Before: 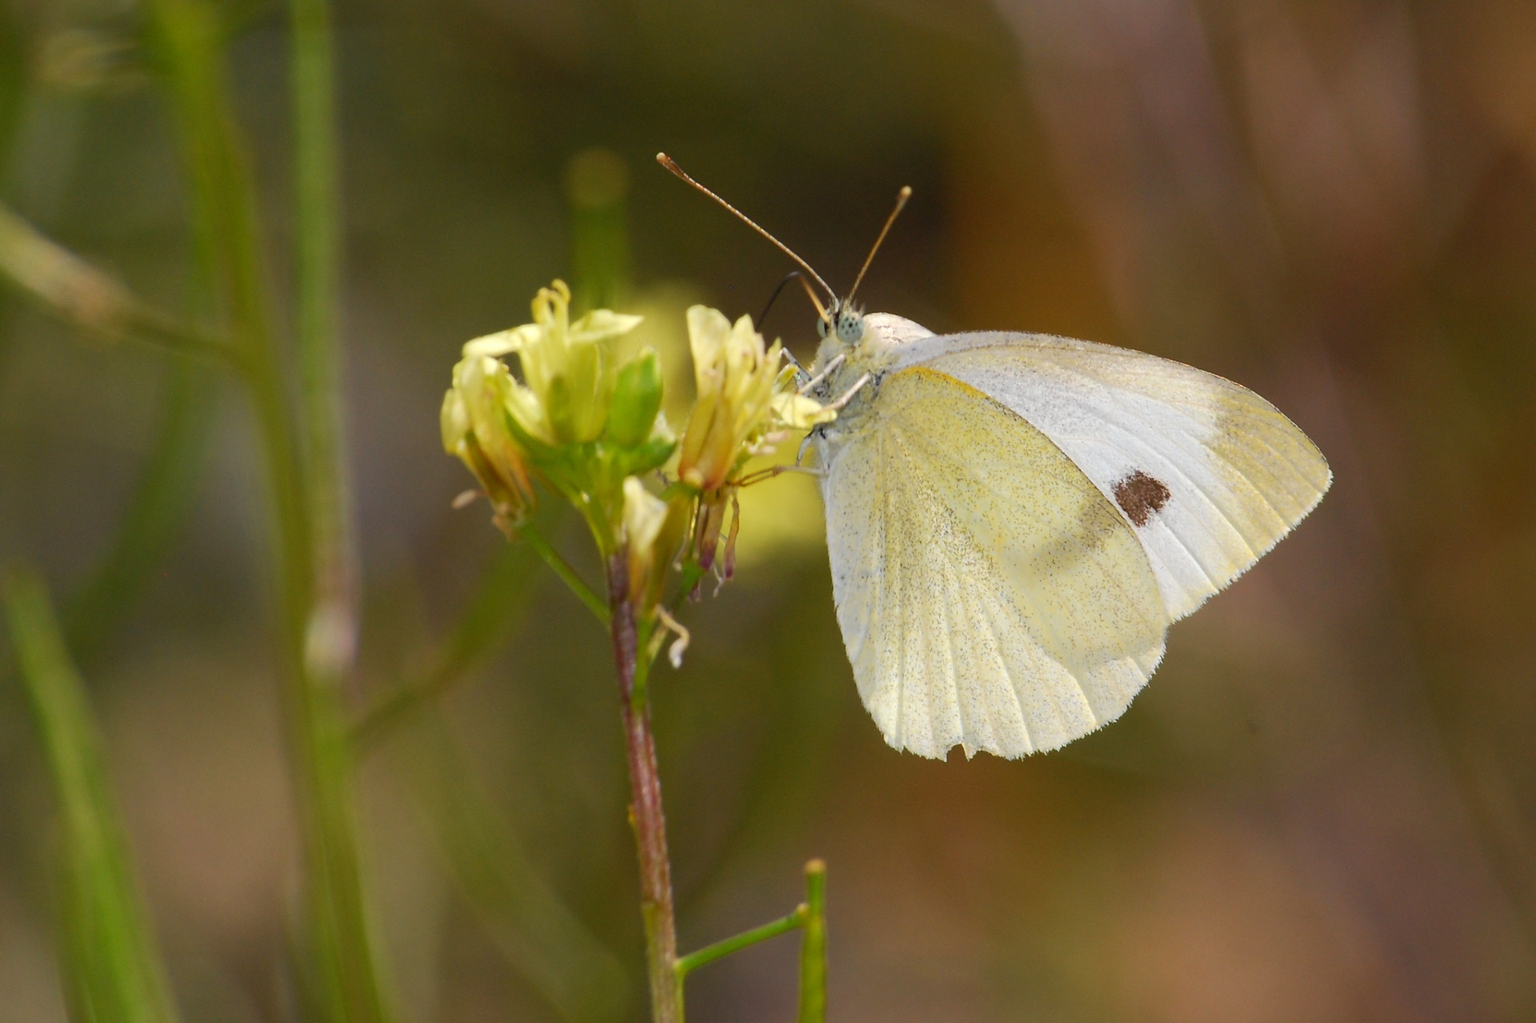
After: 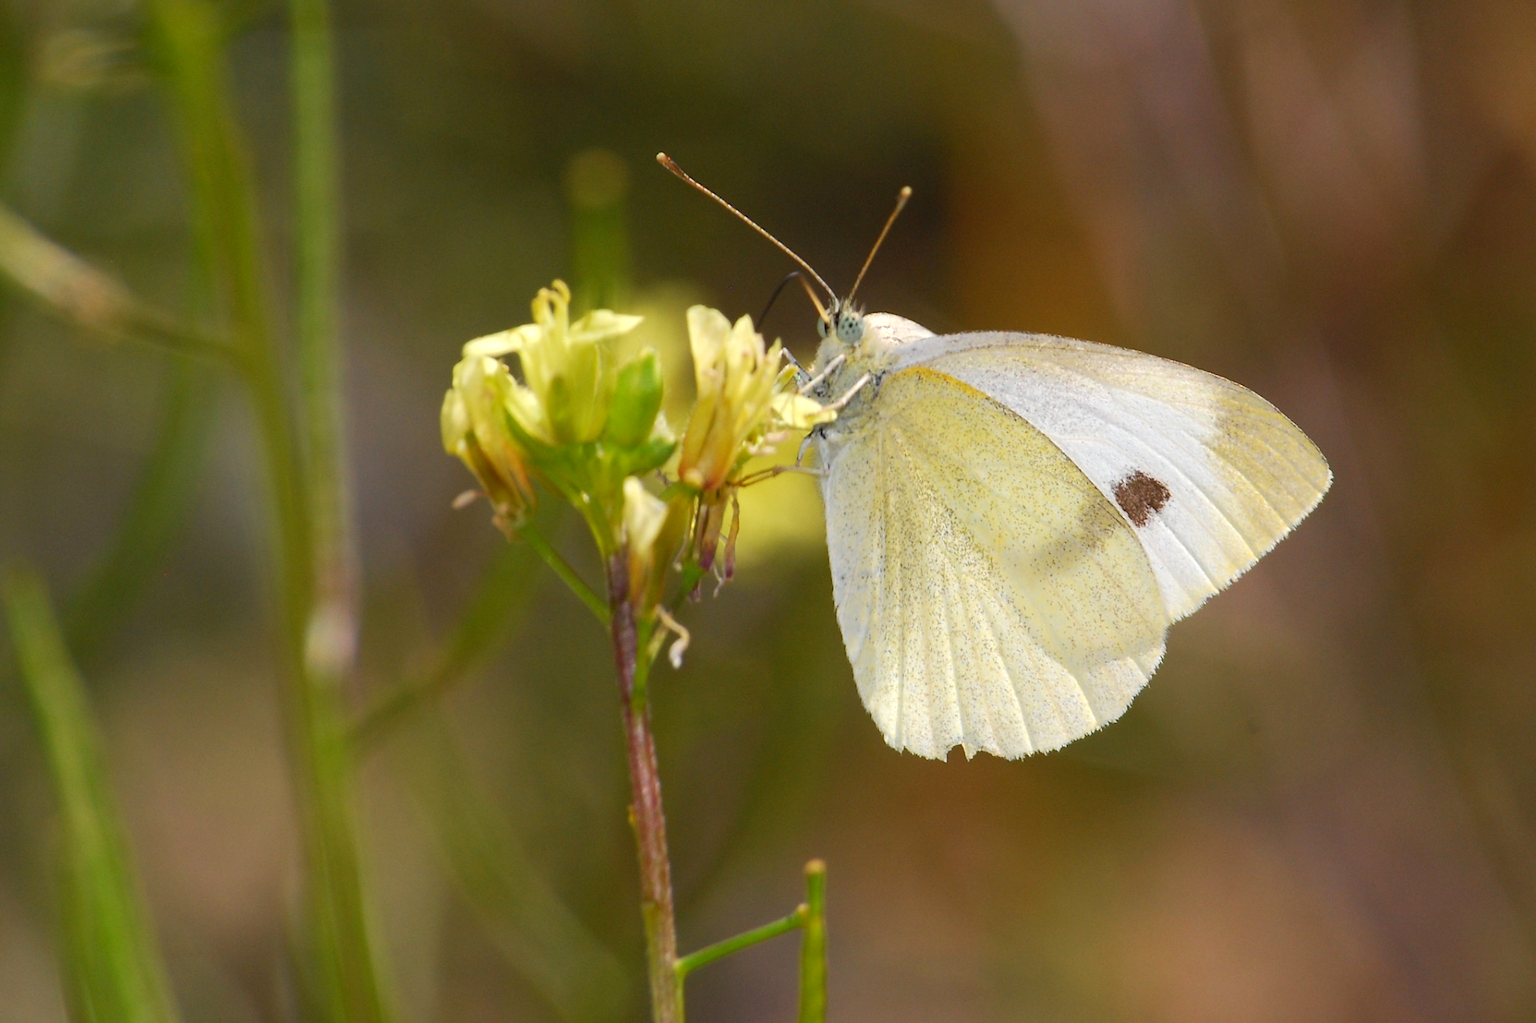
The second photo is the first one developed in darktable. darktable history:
white balance: emerald 1
levels: levels [0, 0.476, 0.951]
